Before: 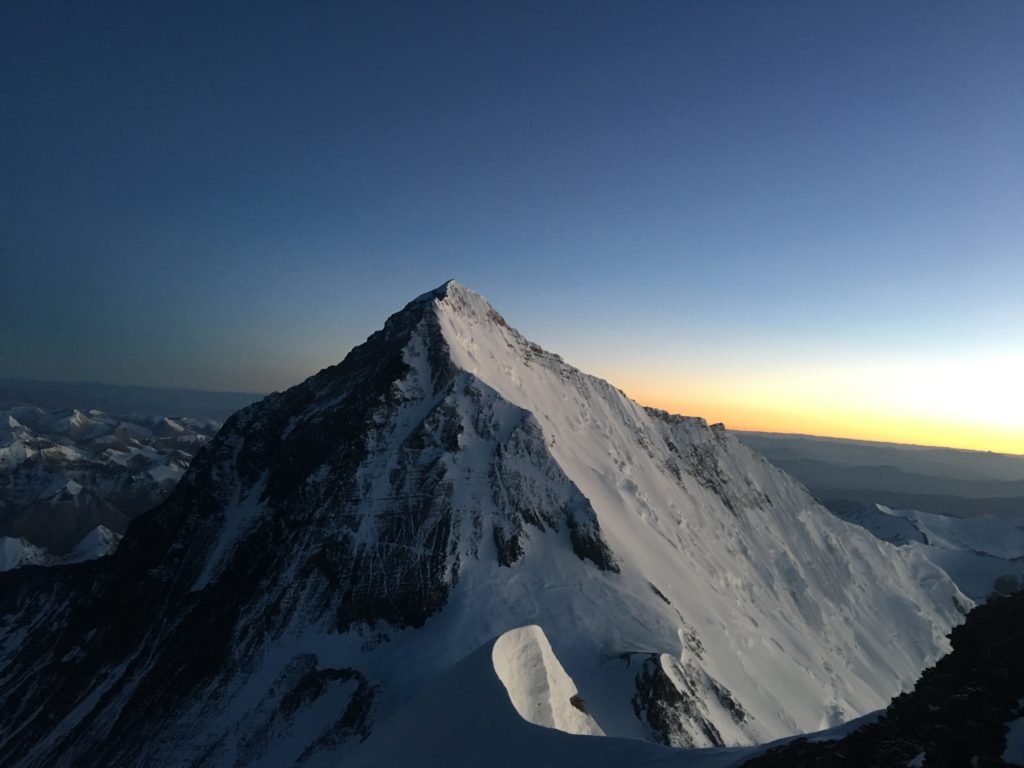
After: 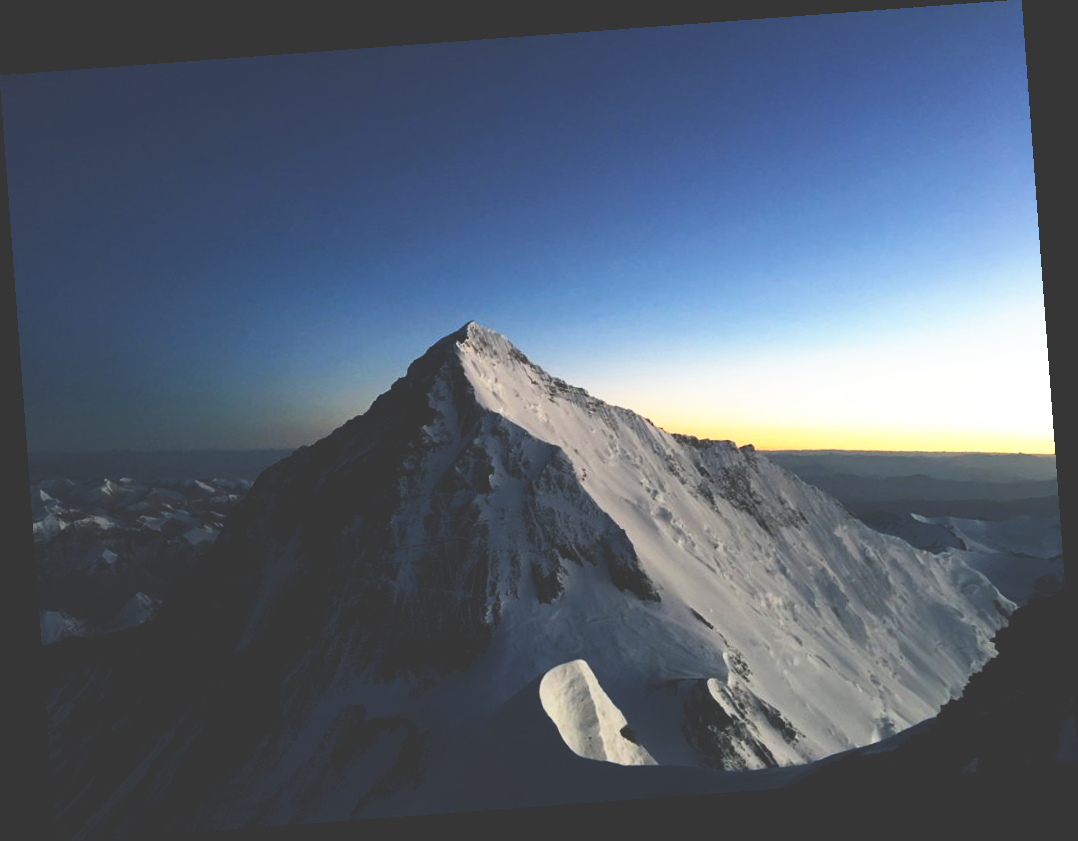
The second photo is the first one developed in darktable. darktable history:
rotate and perspective: rotation -4.25°, automatic cropping off
base curve: curves: ch0 [(0, 0.036) (0.007, 0.037) (0.604, 0.887) (1, 1)], preserve colors none
